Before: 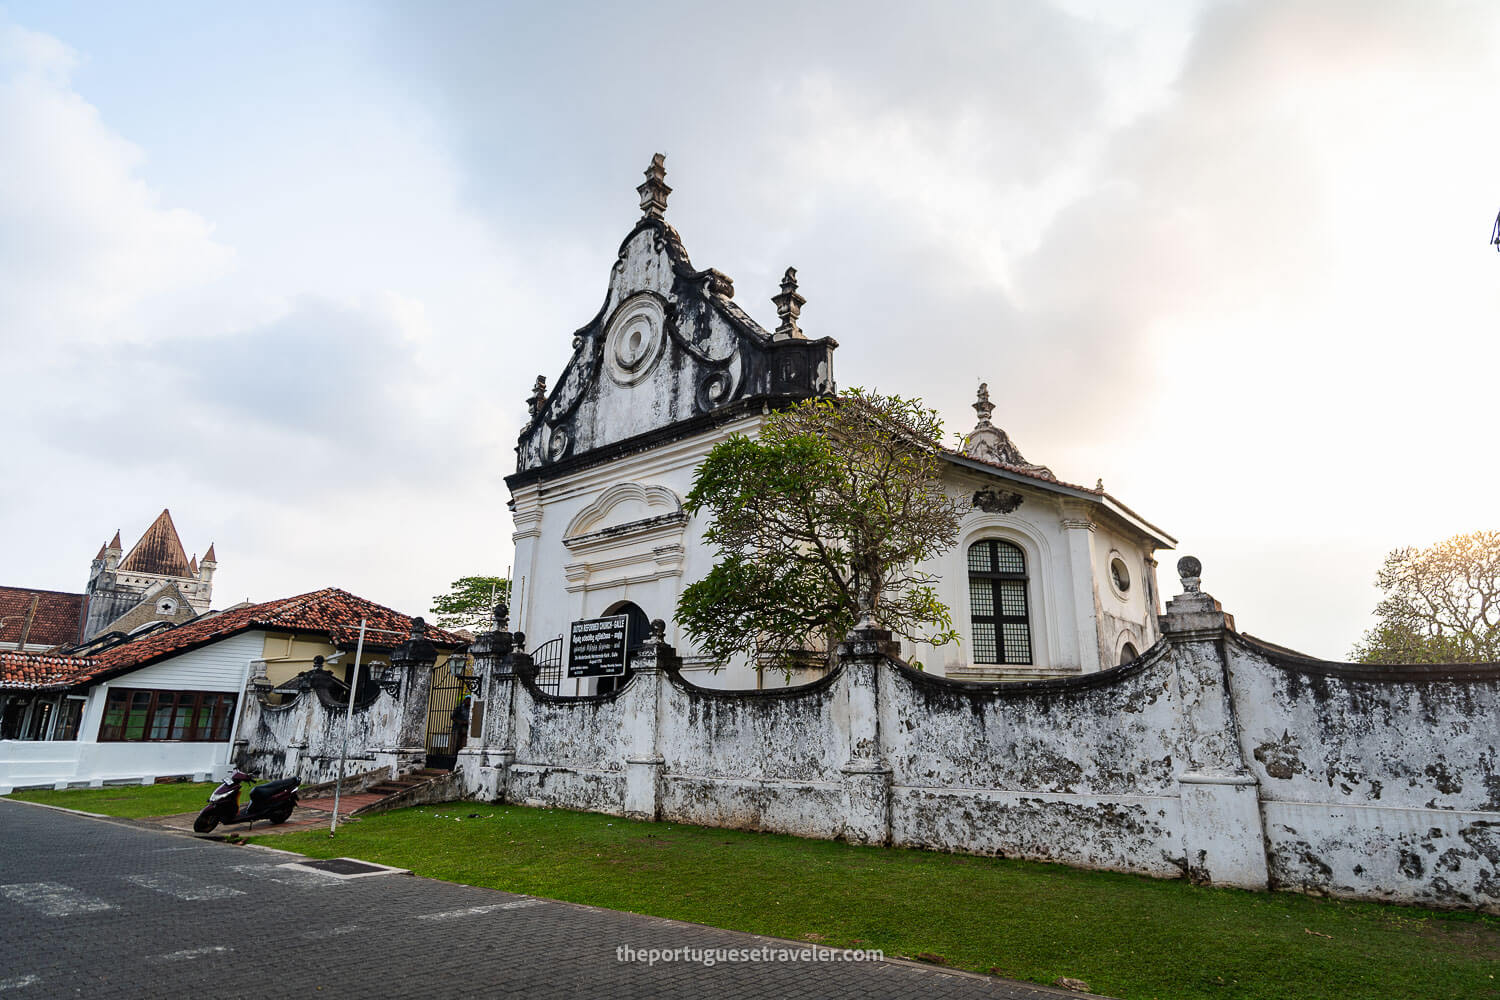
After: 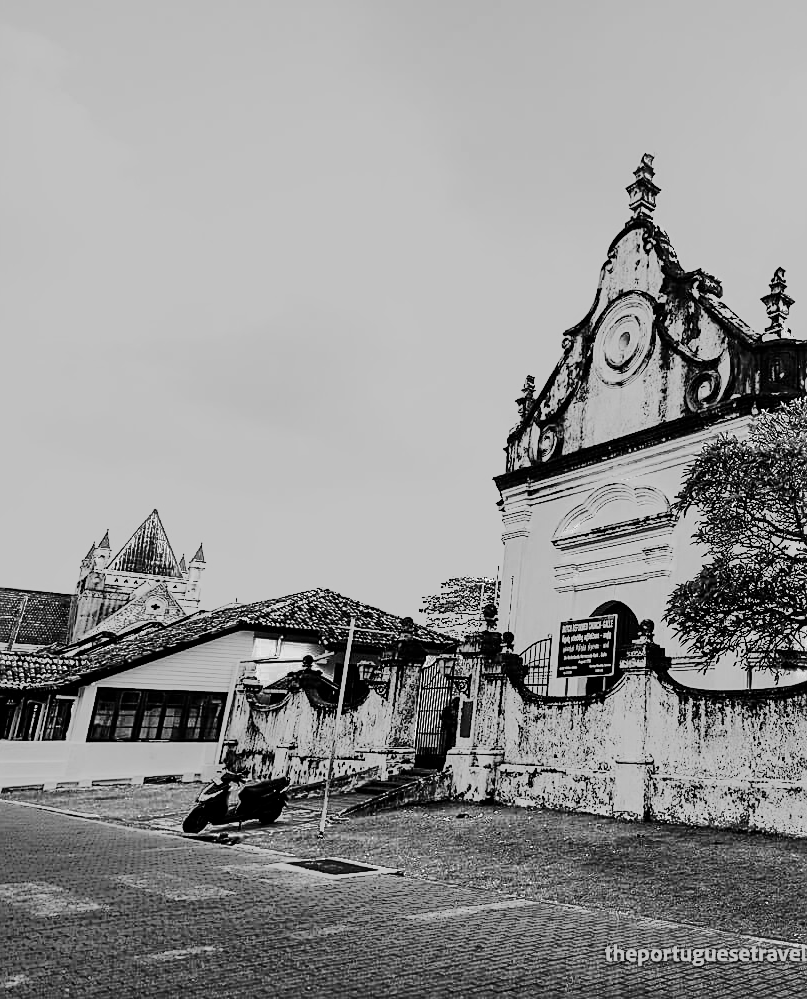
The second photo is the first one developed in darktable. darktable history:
base curve: curves: ch0 [(0, 0) (0, 0) (0.002, 0.001) (0.008, 0.003) (0.019, 0.011) (0.037, 0.037) (0.064, 0.11) (0.102, 0.232) (0.152, 0.379) (0.216, 0.524) (0.296, 0.665) (0.394, 0.789) (0.512, 0.881) (0.651, 0.945) (0.813, 0.986) (1, 1)], preserve colors none
crop: left 0.754%, right 45.438%, bottom 0.08%
sharpen: on, module defaults
color zones: curves: ch0 [(0.002, 0.429) (0.121, 0.212) (0.198, 0.113) (0.276, 0.344) (0.331, 0.541) (0.41, 0.56) (0.482, 0.289) (0.619, 0.227) (0.721, 0.18) (0.821, 0.435) (0.928, 0.555) (1, 0.587)]; ch1 [(0, 0) (0.143, 0) (0.286, 0) (0.429, 0) (0.571, 0) (0.714, 0) (0.857, 0)]
color correction: highlights a* -14.4, highlights b* -15.98, shadows a* 10.26, shadows b* 28.95
local contrast: highlights 100%, shadows 101%, detail 119%, midtone range 0.2
